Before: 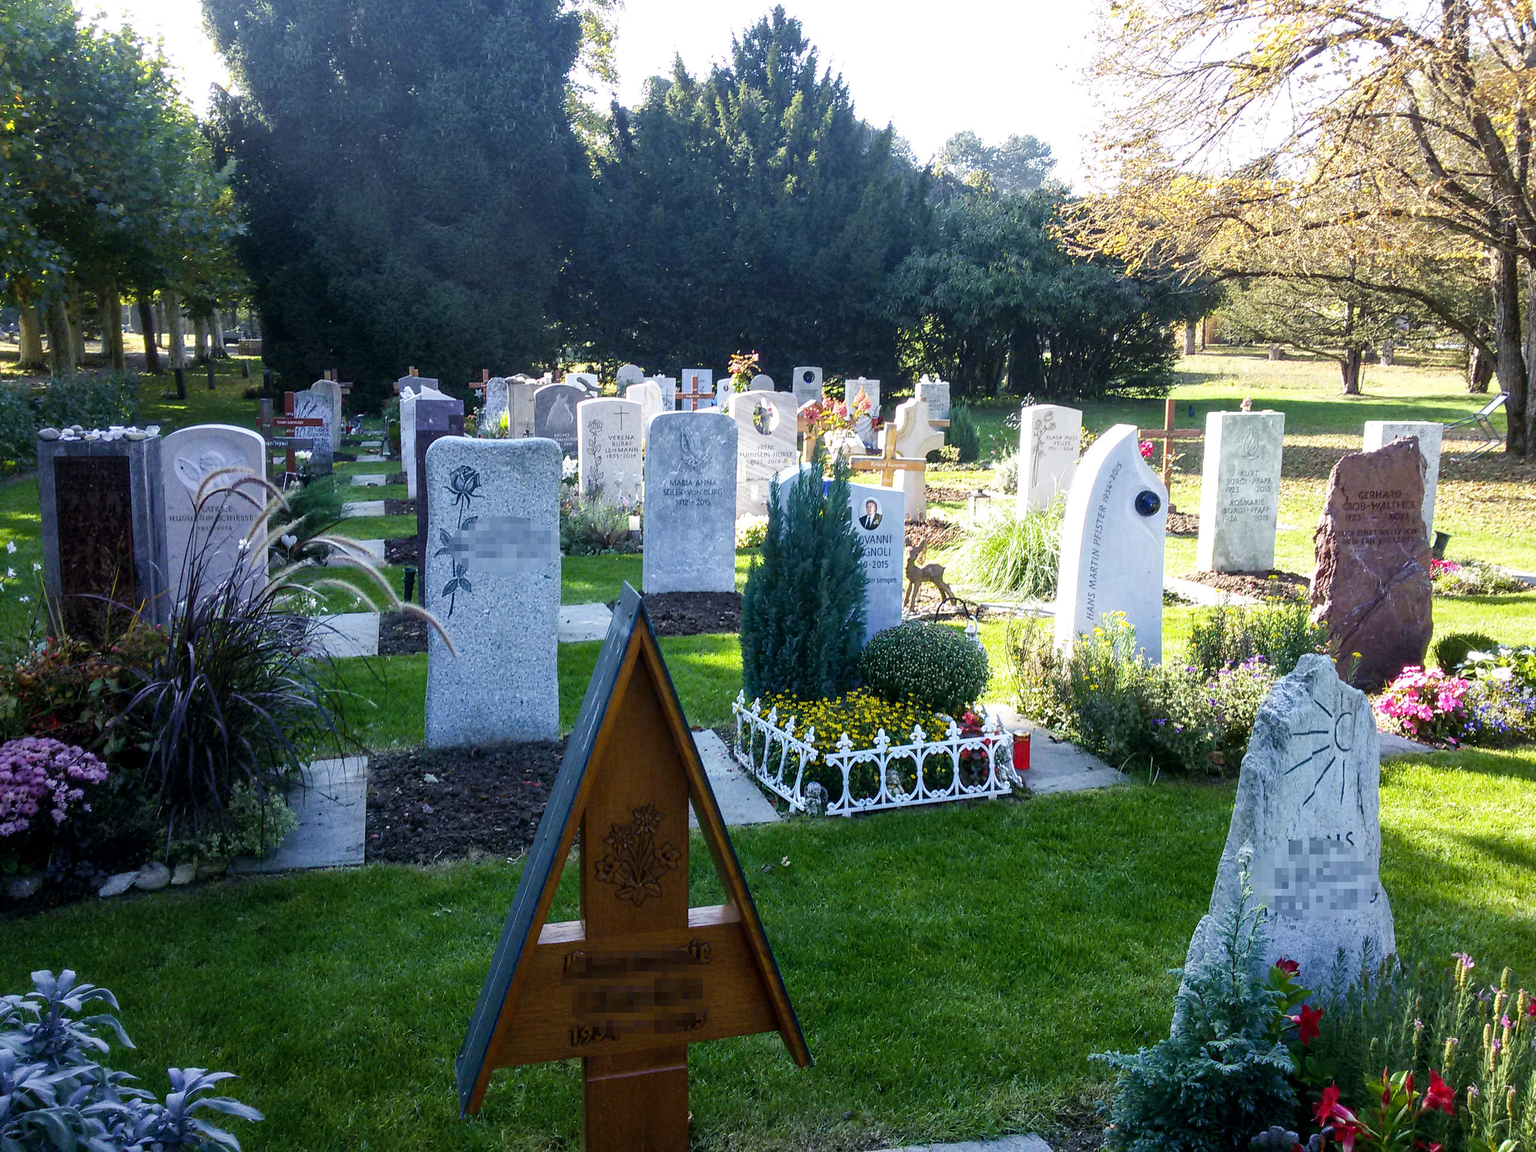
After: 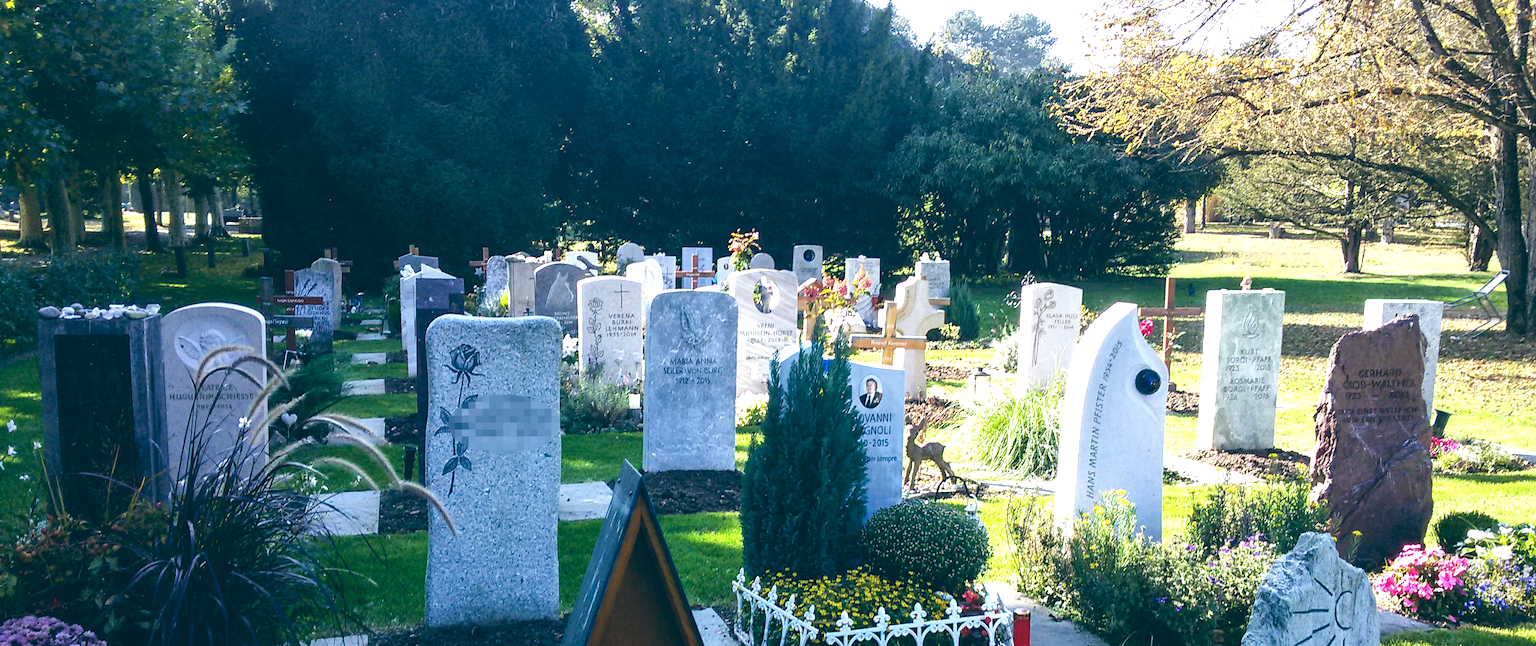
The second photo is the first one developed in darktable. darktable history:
color balance: lift [1.016, 0.983, 1, 1.017], gamma [0.958, 1, 1, 1], gain [0.981, 1.007, 0.993, 1.002], input saturation 118.26%, contrast 13.43%, contrast fulcrum 21.62%, output saturation 82.76%
crop and rotate: top 10.605%, bottom 33.274%
